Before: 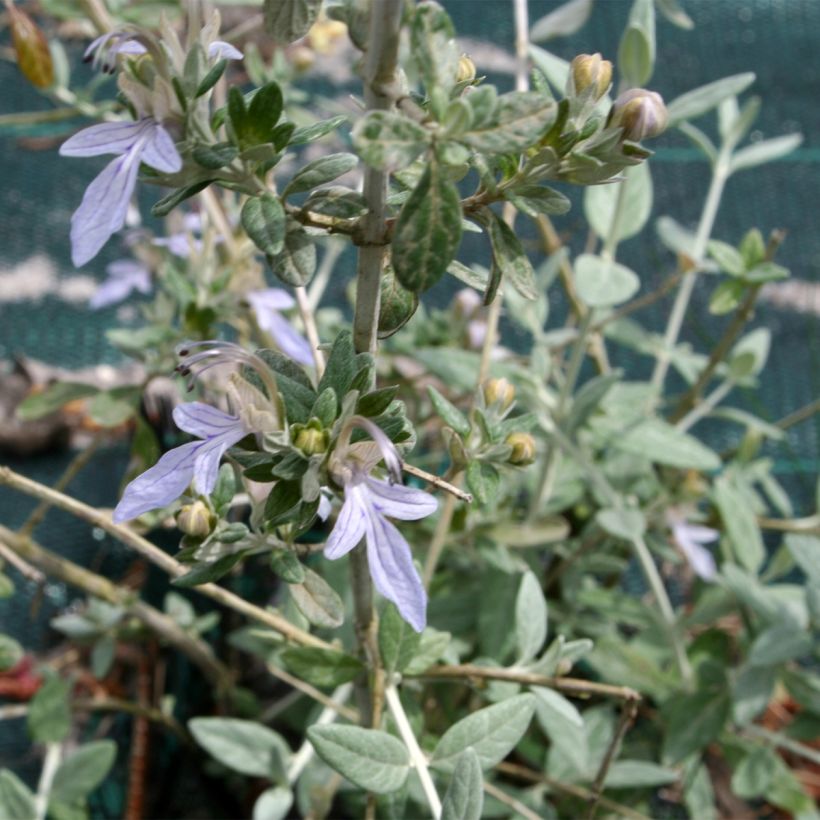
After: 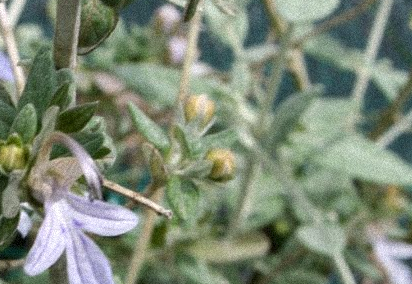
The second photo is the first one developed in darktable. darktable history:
grain: coarseness 9.38 ISO, strength 34.99%, mid-tones bias 0%
crop: left 36.607%, top 34.735%, right 13.146%, bottom 30.611%
